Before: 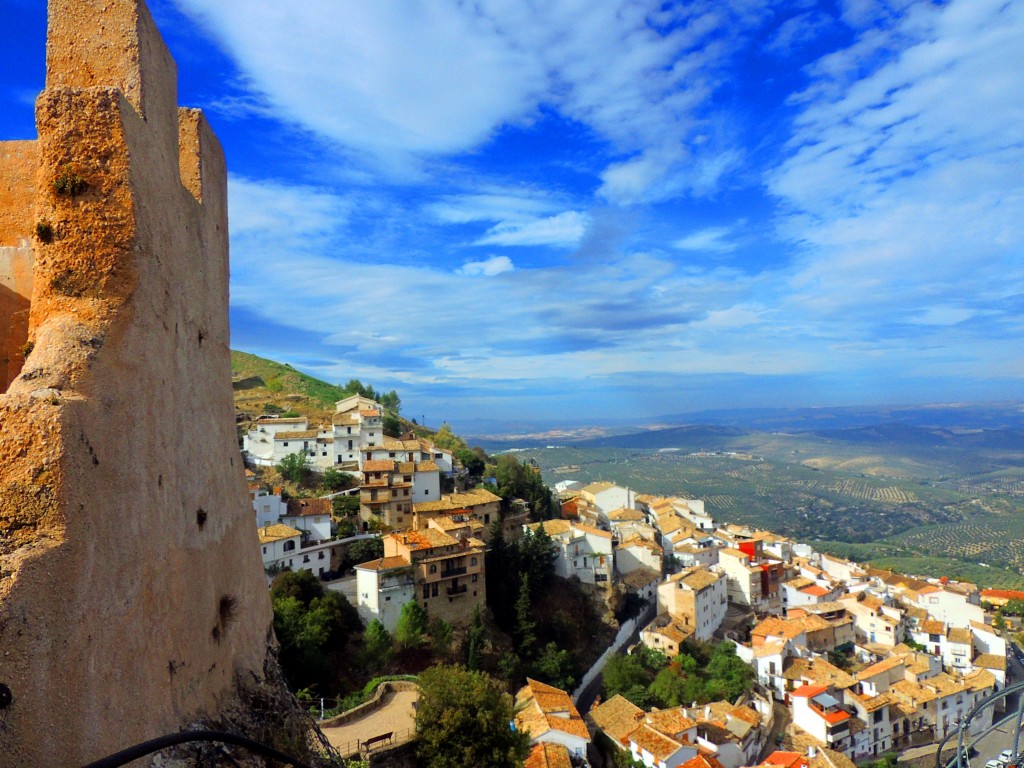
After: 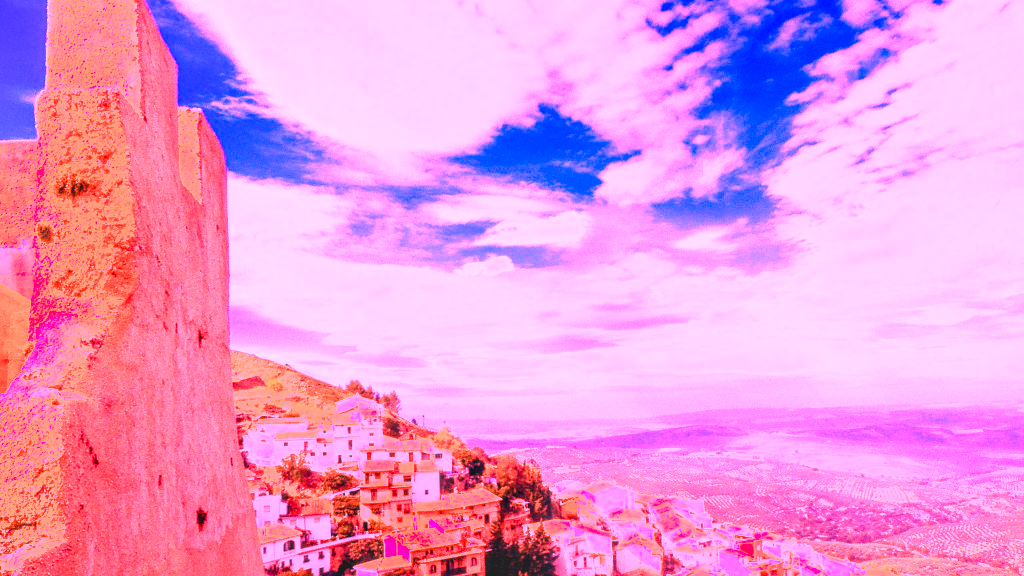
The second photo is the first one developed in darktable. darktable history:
white balance: red 4.26, blue 1.802
local contrast: detail 130%
color balance rgb: perceptual saturation grading › global saturation 20%, perceptual saturation grading › highlights -25%, perceptual saturation grading › shadows 25%
crop: bottom 24.988%
